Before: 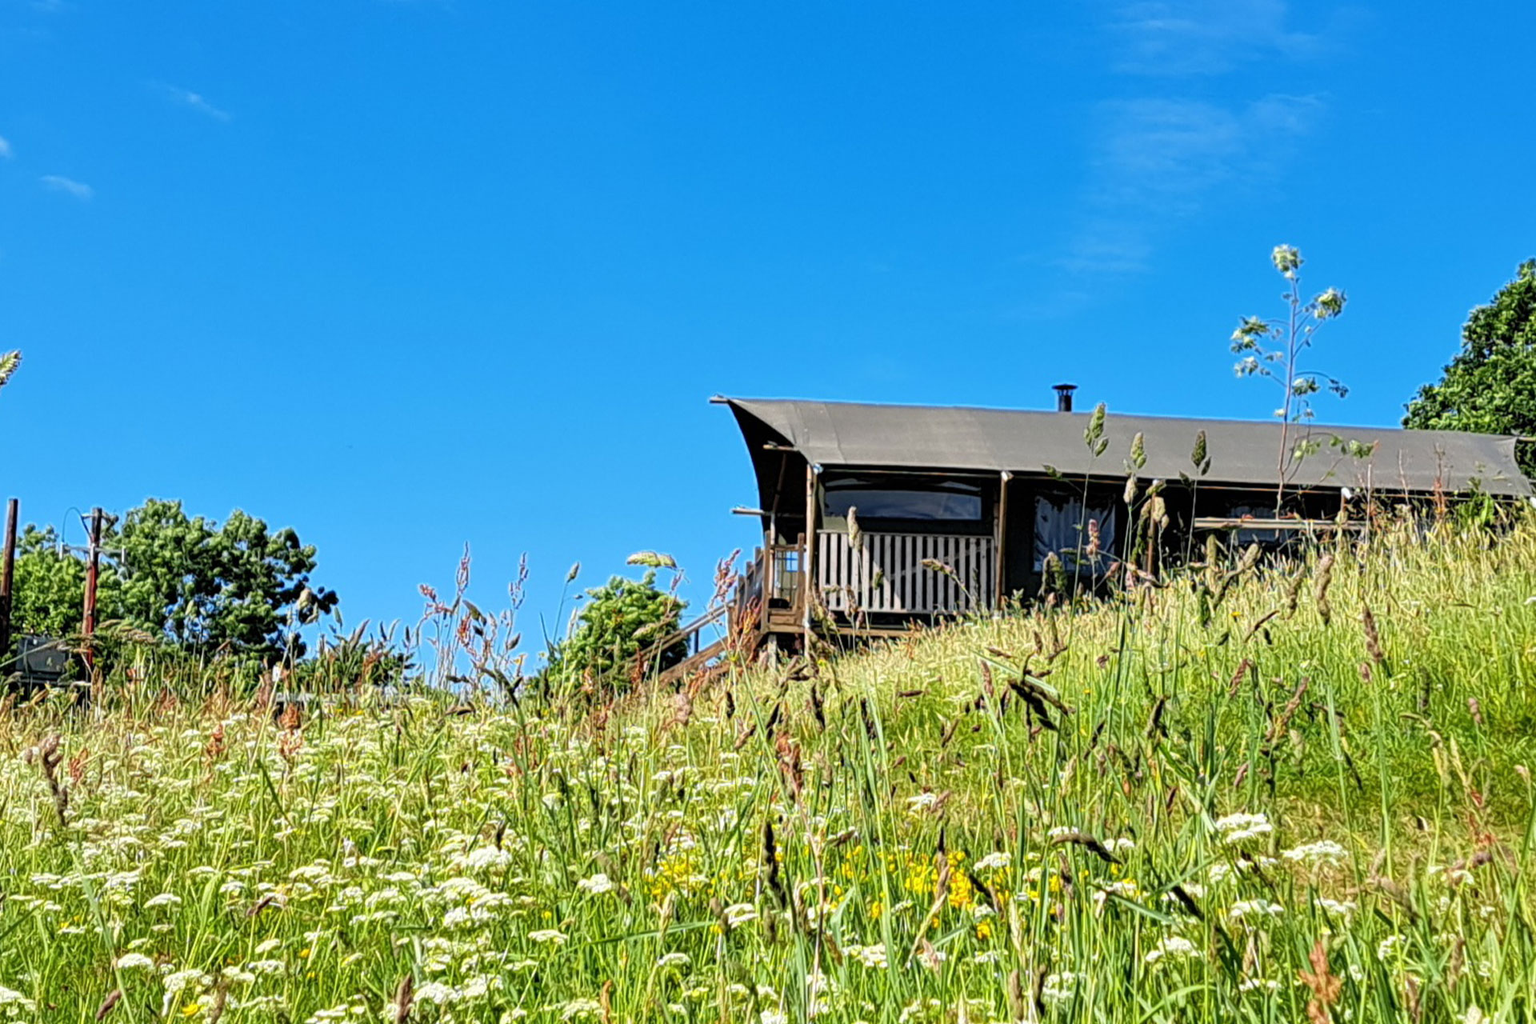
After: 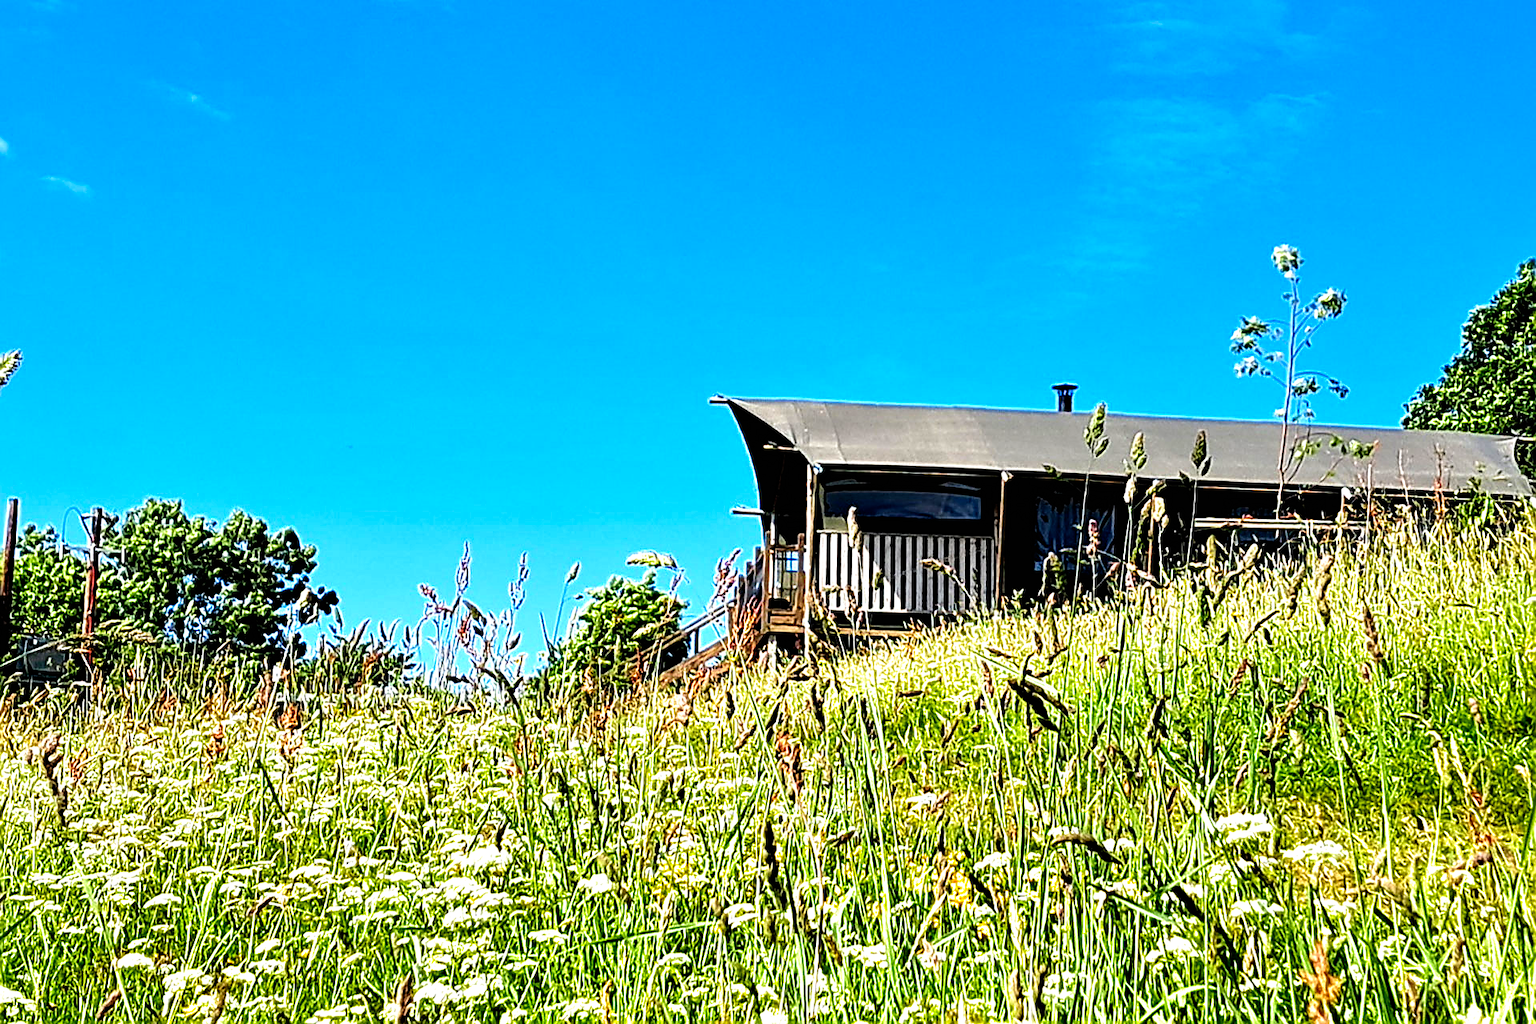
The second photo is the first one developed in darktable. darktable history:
sharpen: radius 1.4, amount 1.25, threshold 0.7
filmic rgb: black relative exposure -8.2 EV, white relative exposure 2.2 EV, threshold 3 EV, hardness 7.11, latitude 85.74%, contrast 1.696, highlights saturation mix -4%, shadows ↔ highlights balance -2.69%, preserve chrominance no, color science v5 (2021), contrast in shadows safe, contrast in highlights safe, enable highlight reconstruction true
